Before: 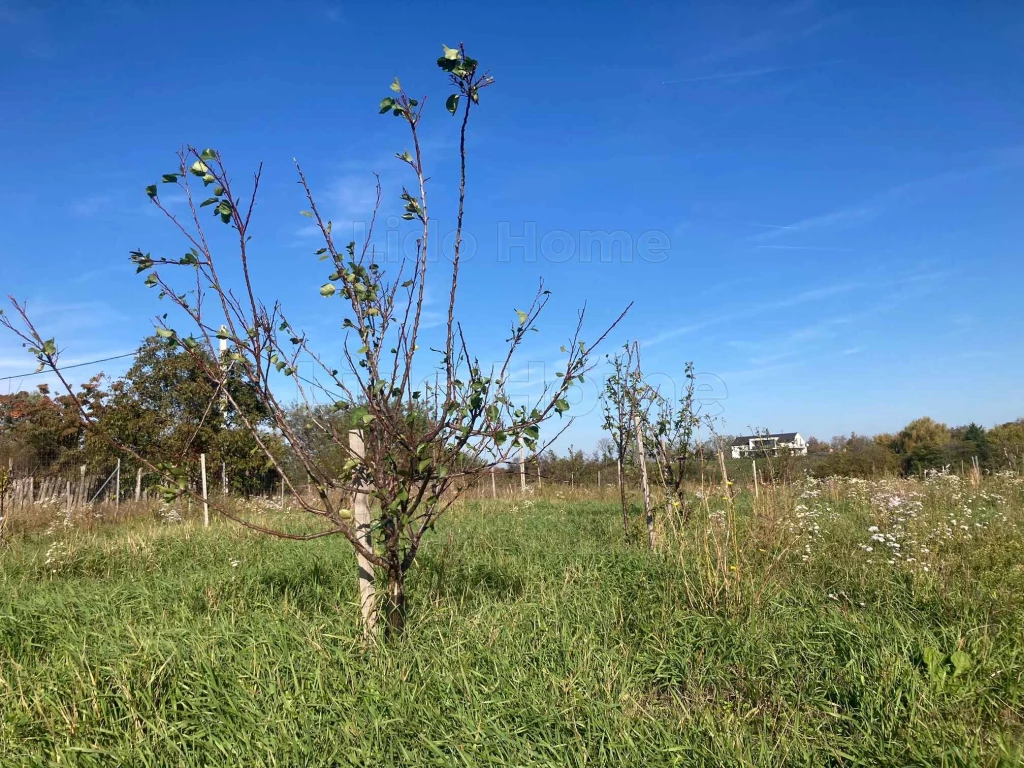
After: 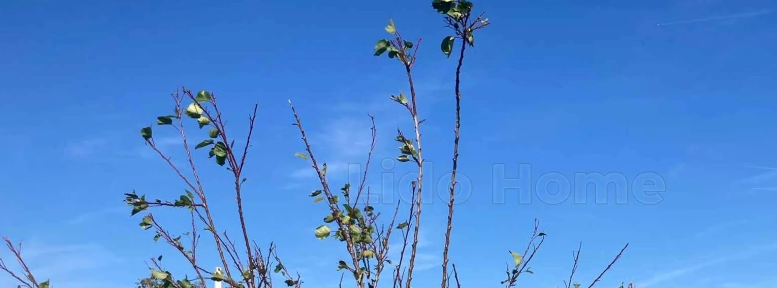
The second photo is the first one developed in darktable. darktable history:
crop: left 0.567%, top 7.63%, right 23.51%, bottom 54.8%
